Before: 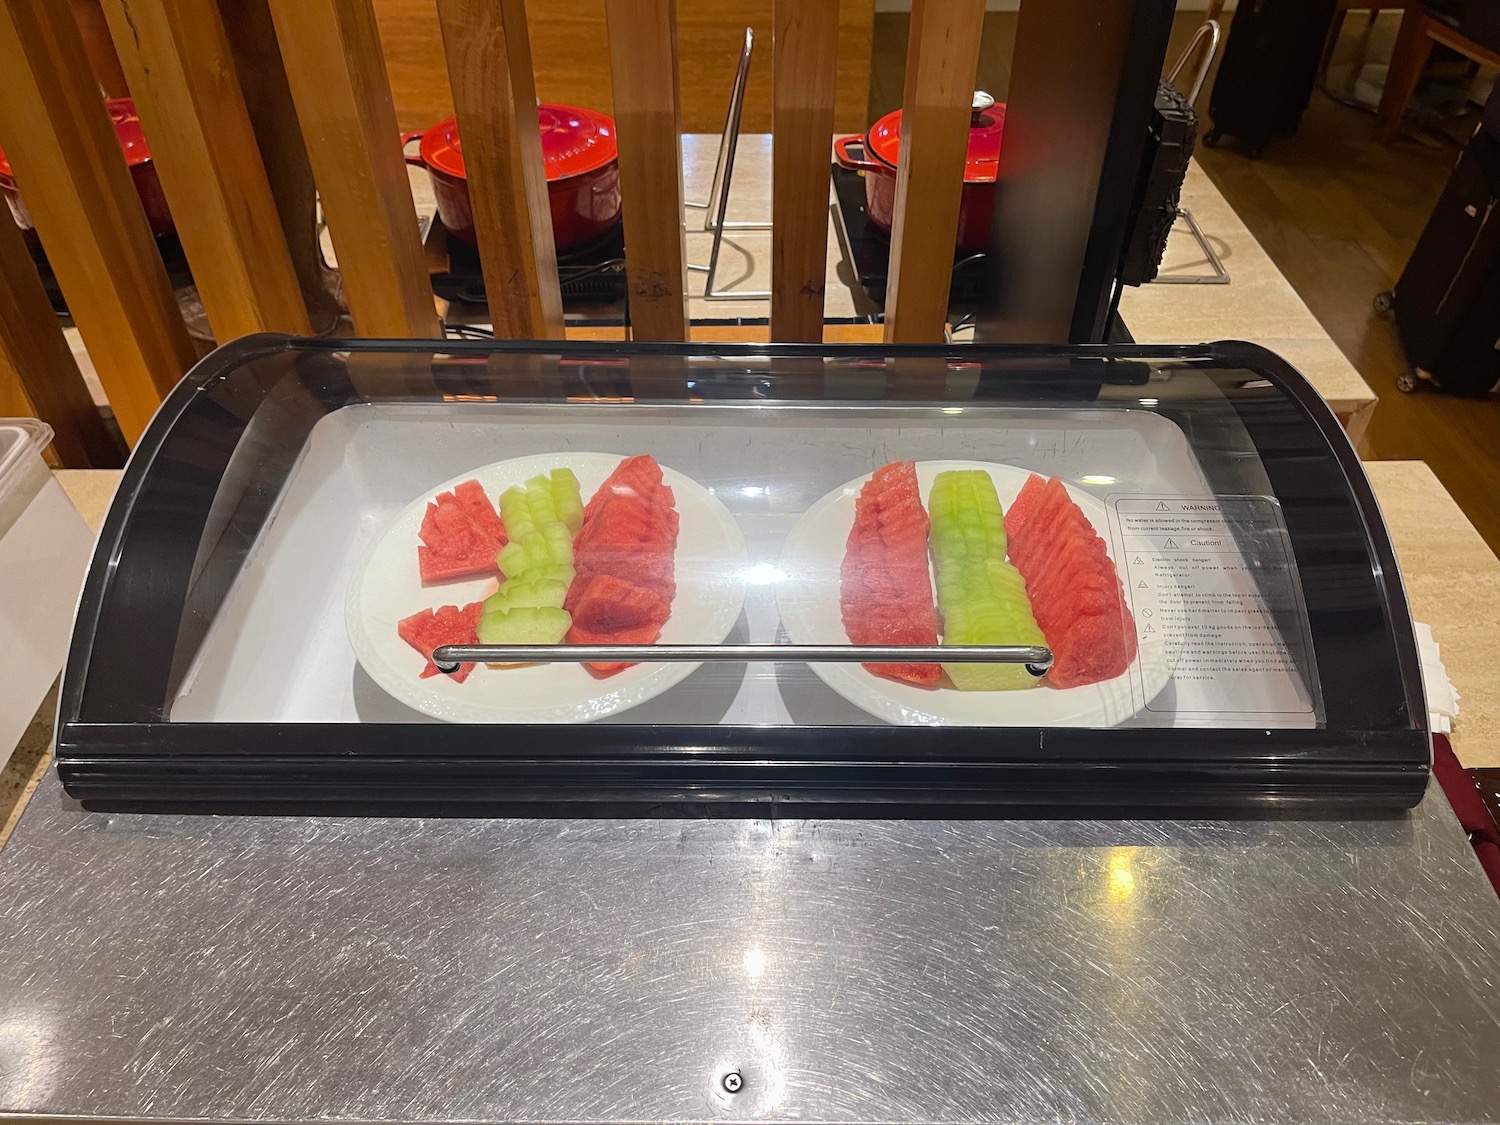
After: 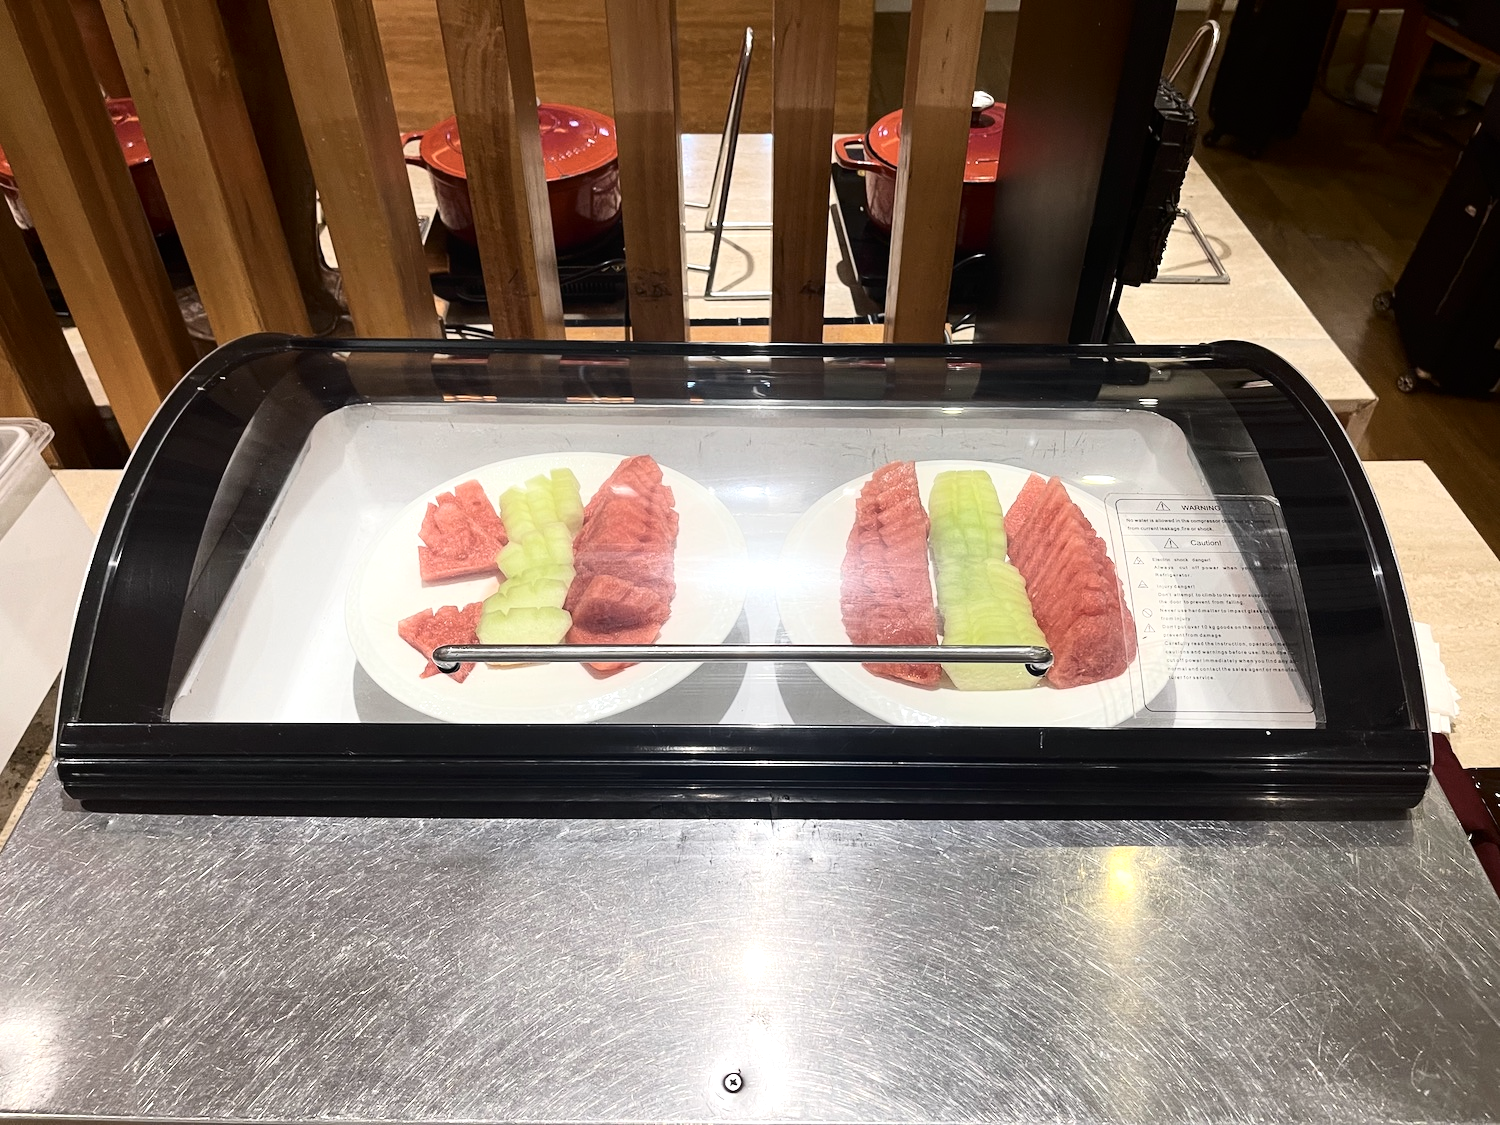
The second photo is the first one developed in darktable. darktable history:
tone equalizer: -8 EV -0.428 EV, -7 EV -0.403 EV, -6 EV -0.341 EV, -5 EV -0.2 EV, -3 EV 0.236 EV, -2 EV 0.306 EV, -1 EV 0.377 EV, +0 EV 0.429 EV
contrast brightness saturation: contrast 0.253, saturation -0.306
